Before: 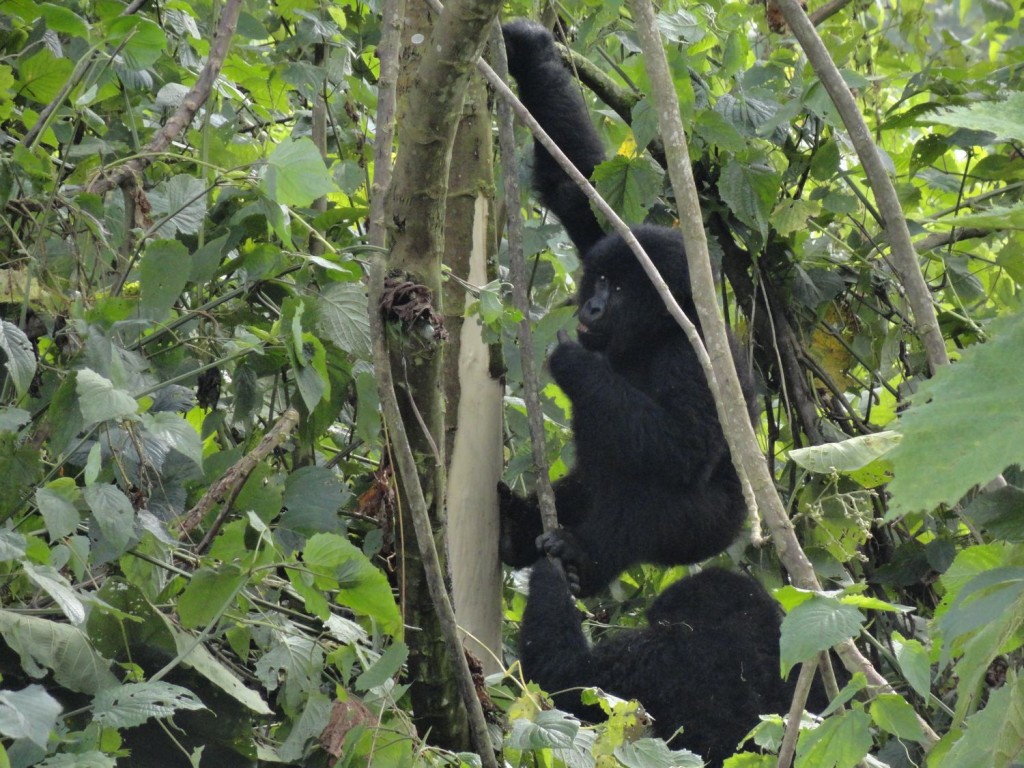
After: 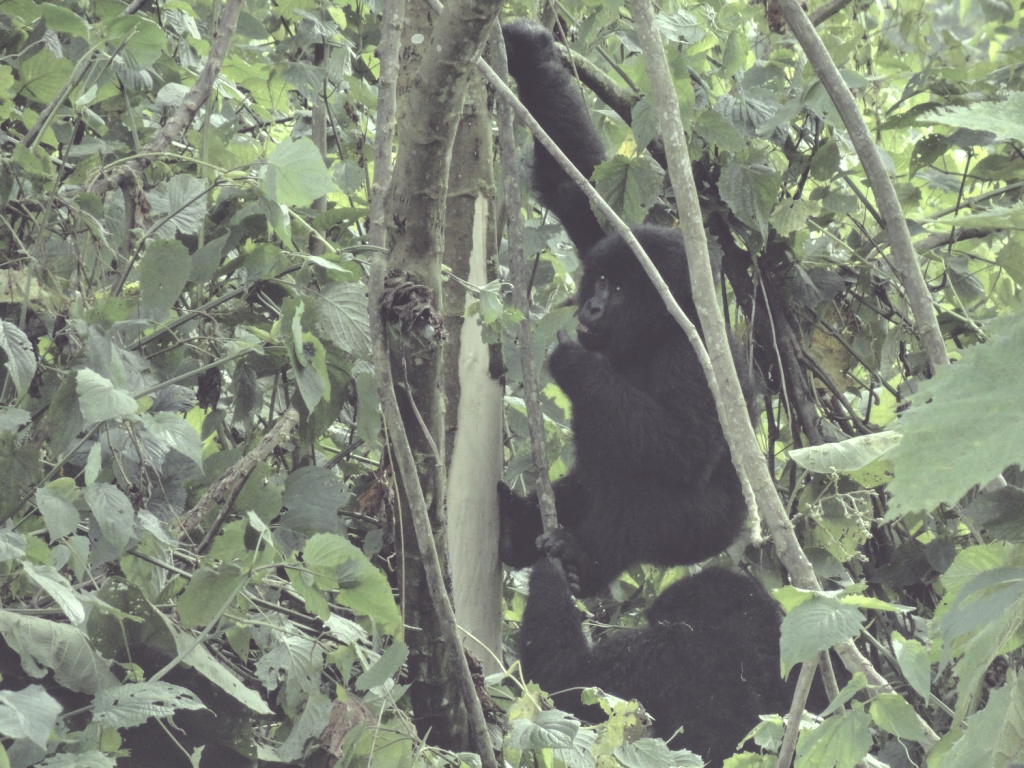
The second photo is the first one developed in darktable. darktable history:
color correction: highlights a* -20.65, highlights b* 20.79, shadows a* 19.95, shadows b* -19.92, saturation 0.415
local contrast: on, module defaults
contrast brightness saturation: contrast 0.071, brightness 0.076, saturation 0.175
exposure: black level correction -0.04, exposure 0.064 EV, compensate highlight preservation false
